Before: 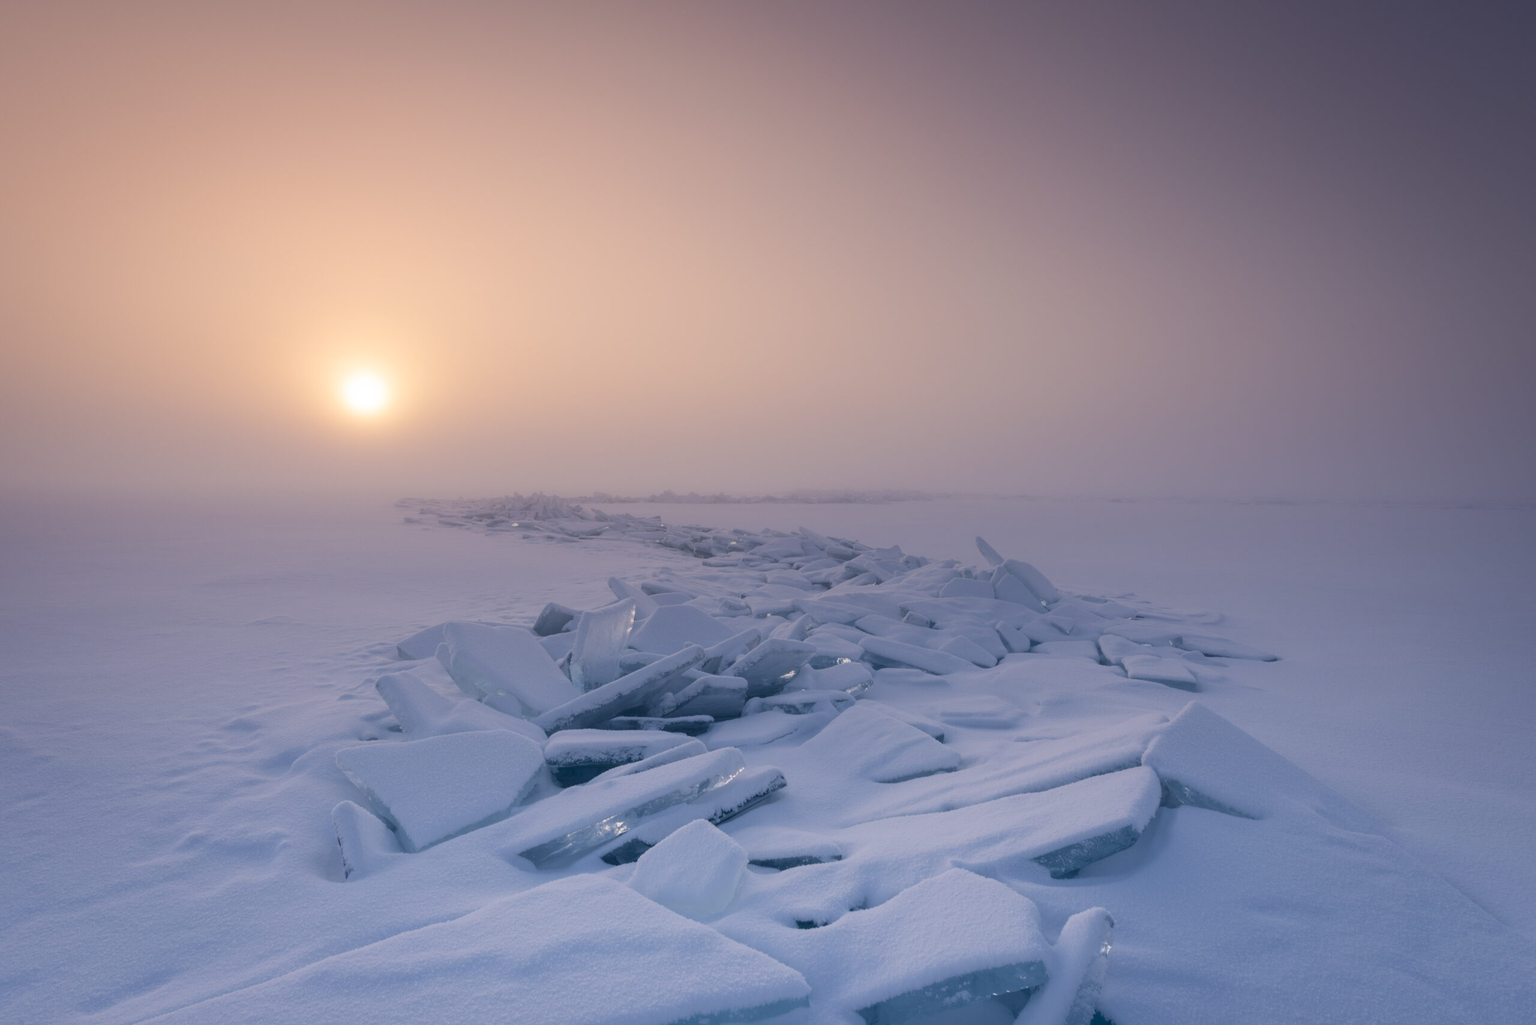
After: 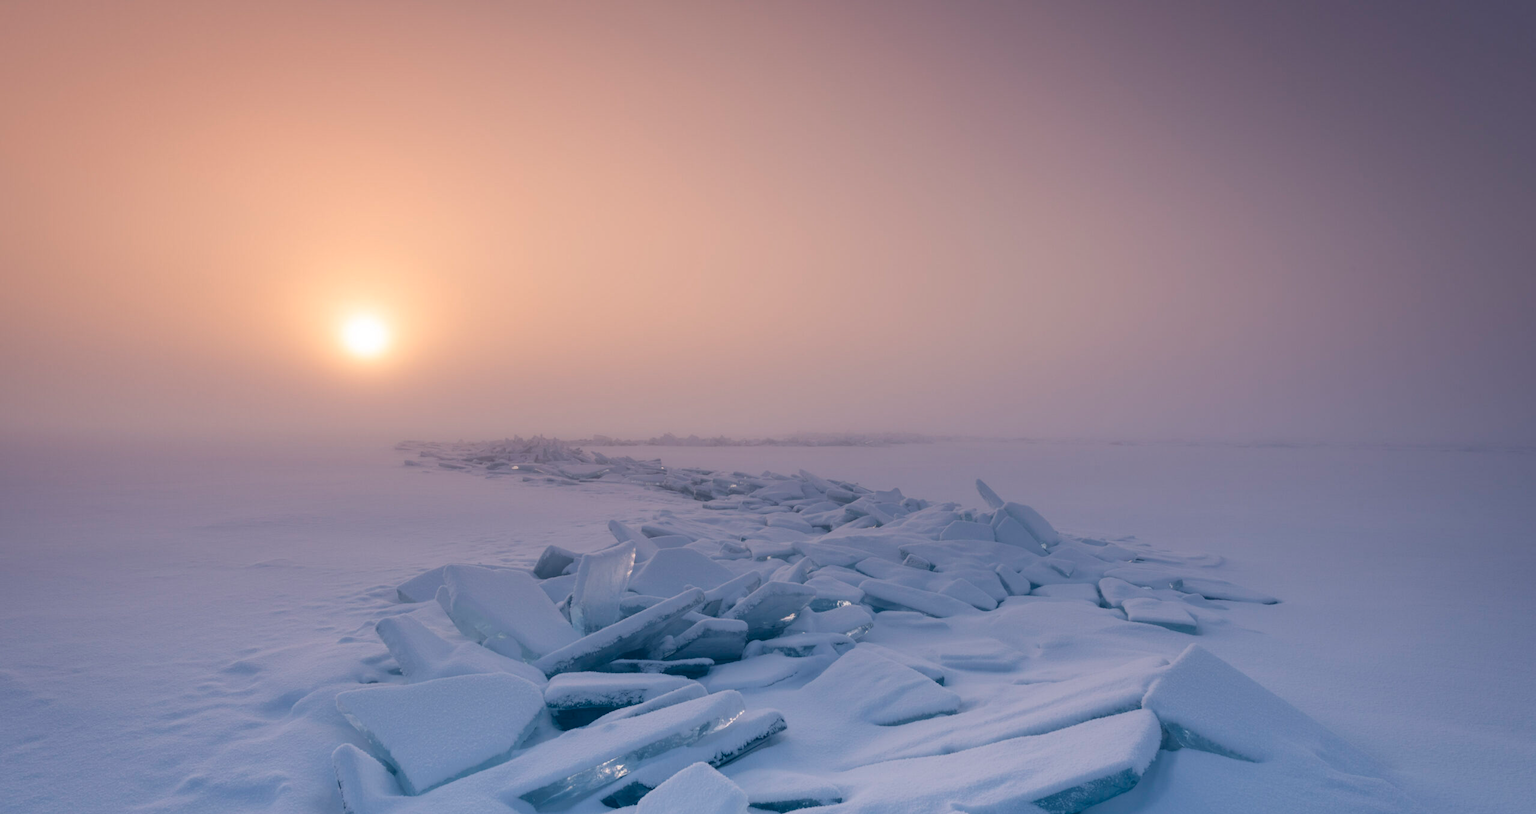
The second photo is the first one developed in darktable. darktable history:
shadows and highlights: radius 262.26, soften with gaussian
crop and rotate: top 5.653%, bottom 14.887%
